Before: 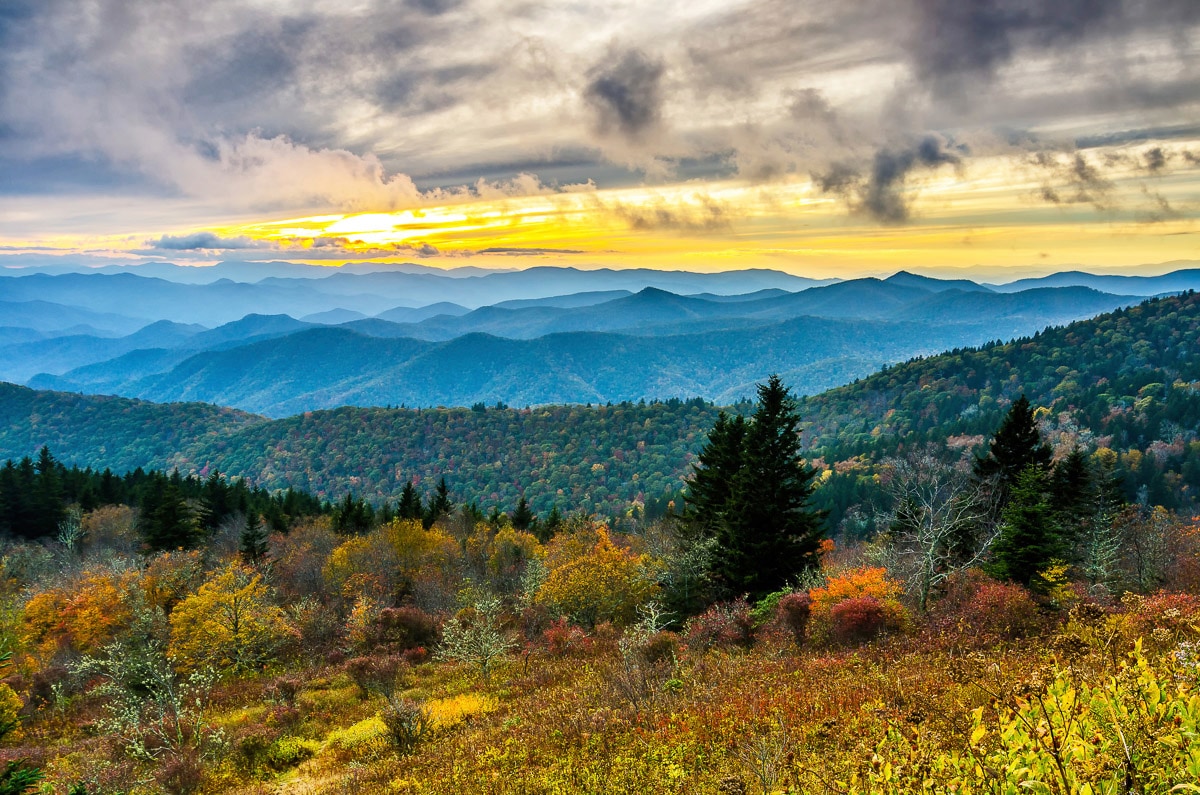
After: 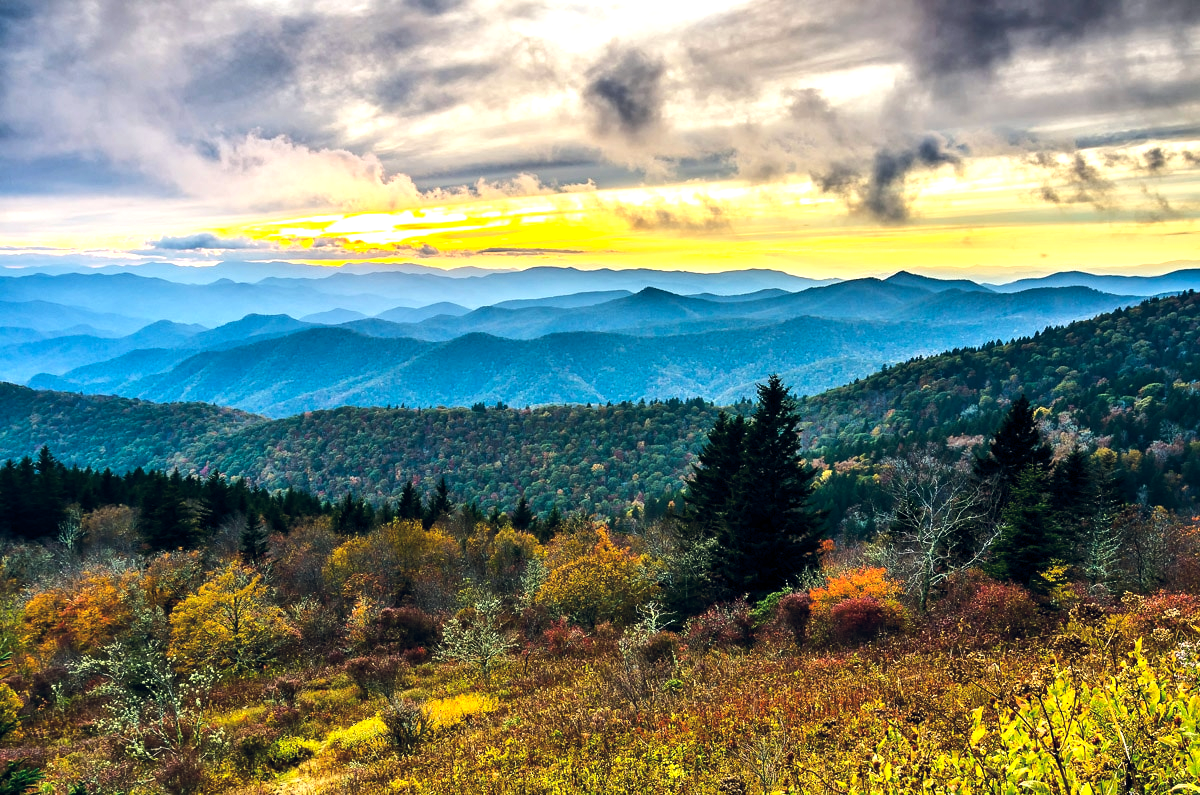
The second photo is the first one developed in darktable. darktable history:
color balance rgb: global offset › chroma 0.135%, global offset › hue 253.25°, perceptual saturation grading › global saturation 0.91%, perceptual brilliance grading › highlights 17.026%, perceptual brilliance grading › mid-tones 31.642%, perceptual brilliance grading › shadows -31.08%, global vibrance 9.339%
